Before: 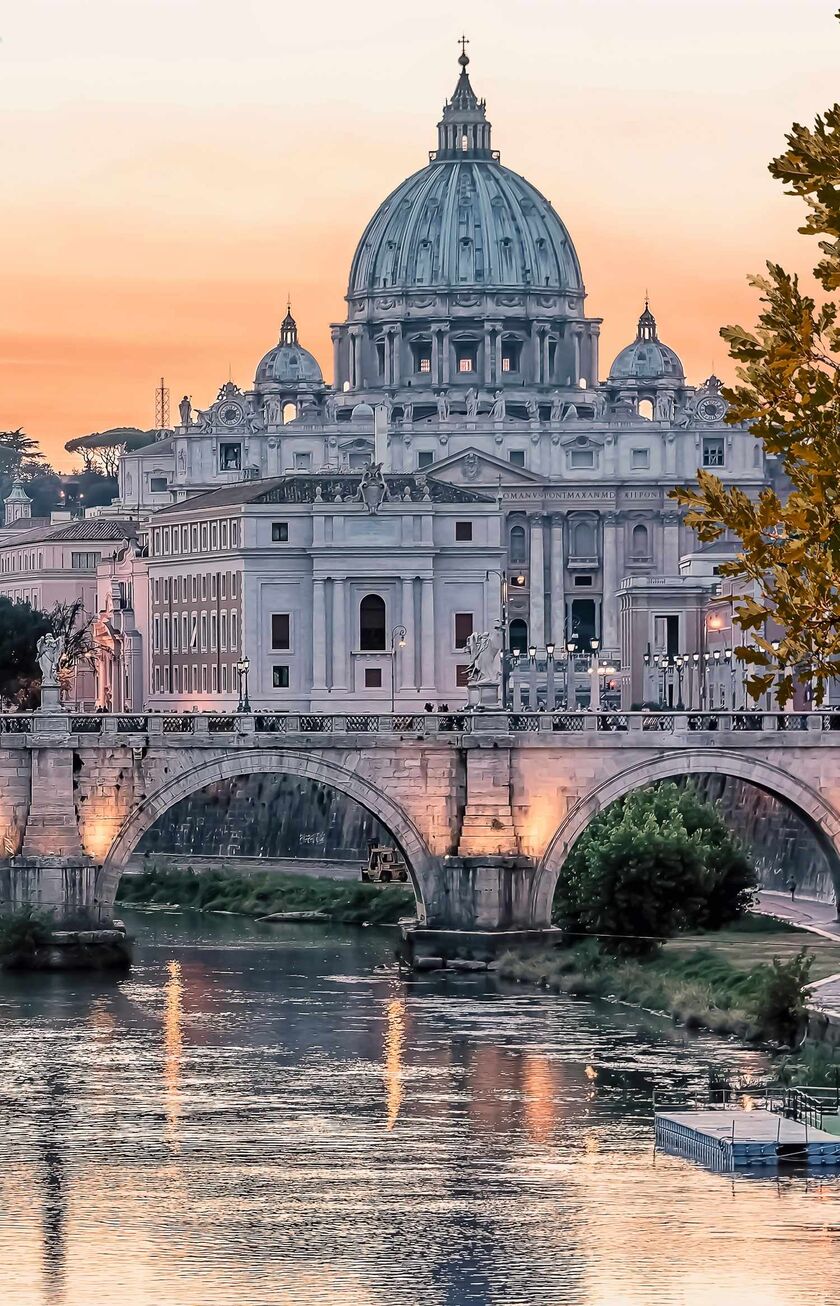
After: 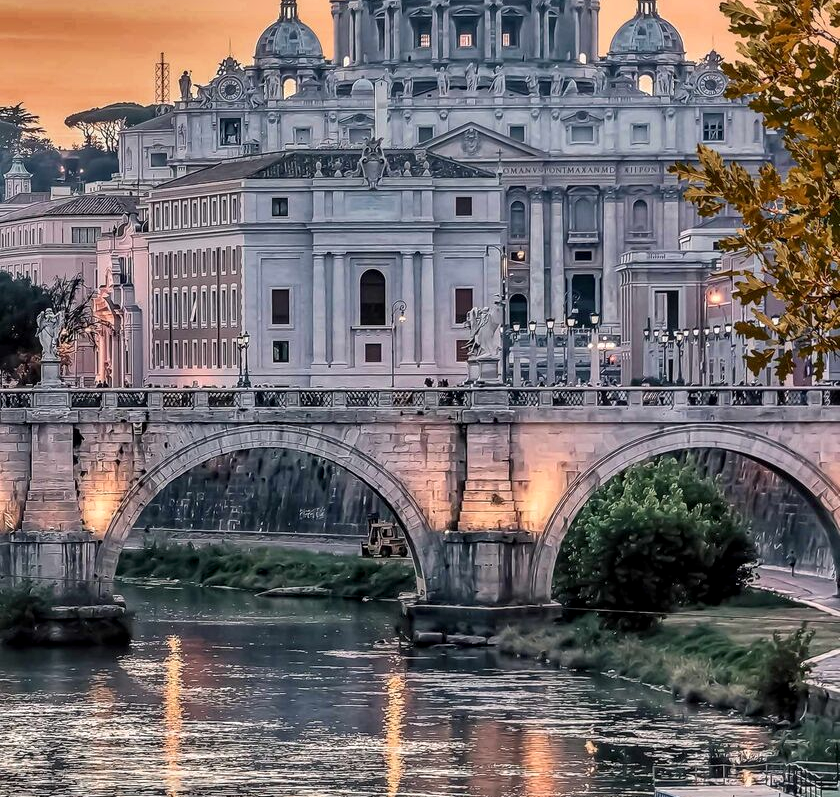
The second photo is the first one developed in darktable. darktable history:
shadows and highlights: shadows 20.81, highlights -82.73, soften with gaussian
crop and rotate: top 24.927%, bottom 13.988%
local contrast: on, module defaults
